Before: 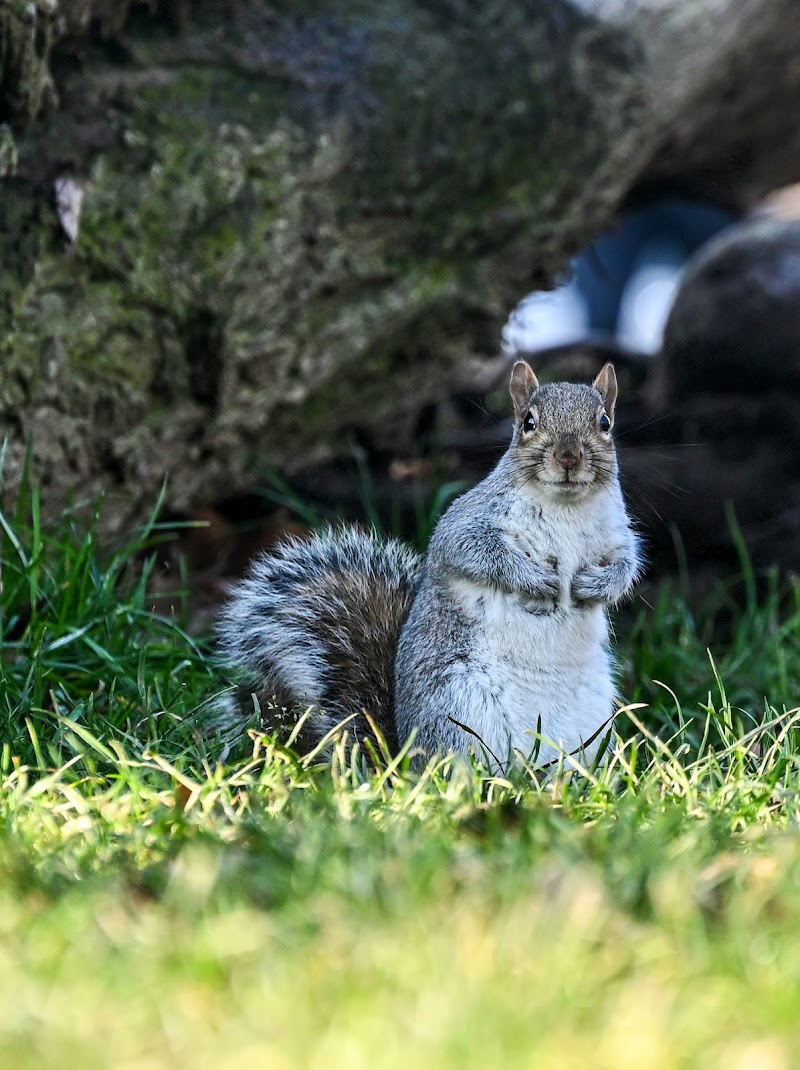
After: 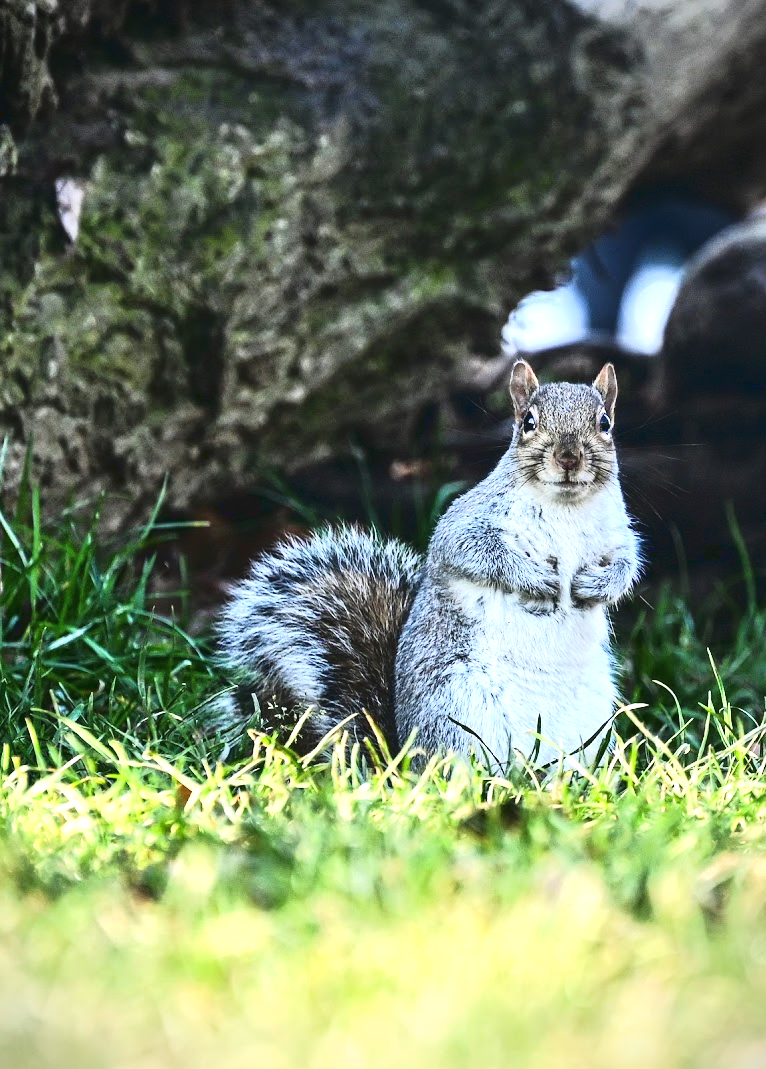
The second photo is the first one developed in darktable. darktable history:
exposure: black level correction 0, exposure 1 EV, compensate exposure bias true, compensate highlight preservation false
crop: right 4.126%, bottom 0.031%
tone curve: curves: ch0 [(0, 0.072) (0.249, 0.176) (0.518, 0.489) (0.832, 0.854) (1, 0.948)], color space Lab, linked channels, preserve colors none
vignetting: unbound false
